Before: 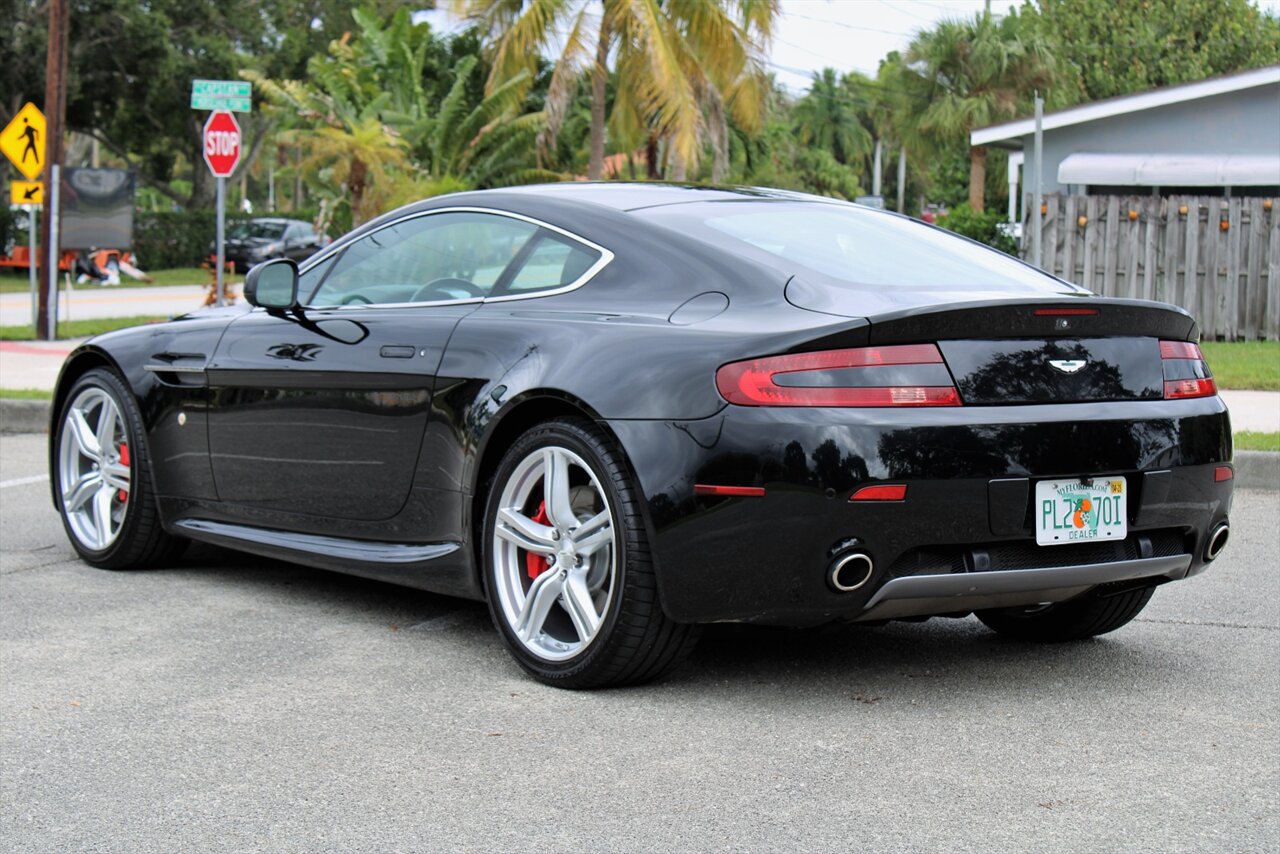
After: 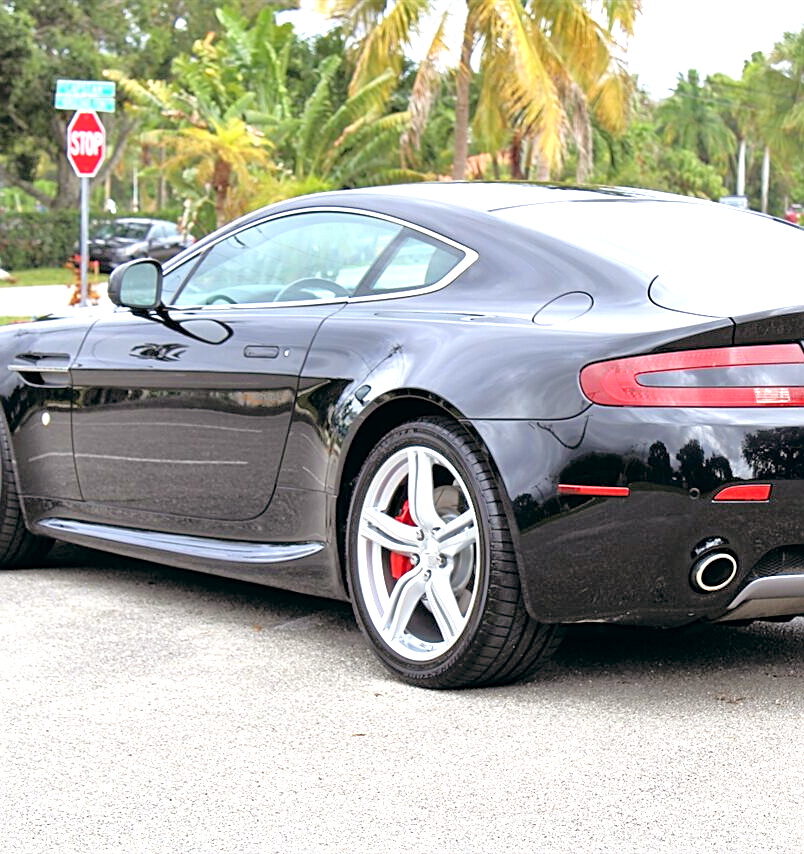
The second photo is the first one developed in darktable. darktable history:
tone equalizer: -7 EV 0.15 EV, -6 EV 0.6 EV, -5 EV 1.15 EV, -4 EV 1.33 EV, -3 EV 1.15 EV, -2 EV 0.6 EV, -1 EV 0.15 EV, mask exposure compensation -0.5 EV
crop: left 10.644%, right 26.528%
color balance: lift [0.998, 0.998, 1.001, 1.002], gamma [0.995, 1.025, 0.992, 0.975], gain [0.995, 1.02, 0.997, 0.98]
white balance: emerald 1
sharpen: on, module defaults
contrast equalizer: y [[0.5, 0.5, 0.468, 0.5, 0.5, 0.5], [0.5 ×6], [0.5 ×6], [0 ×6], [0 ×6]]
exposure: black level correction 0, exposure 1 EV, compensate exposure bias true, compensate highlight preservation false
